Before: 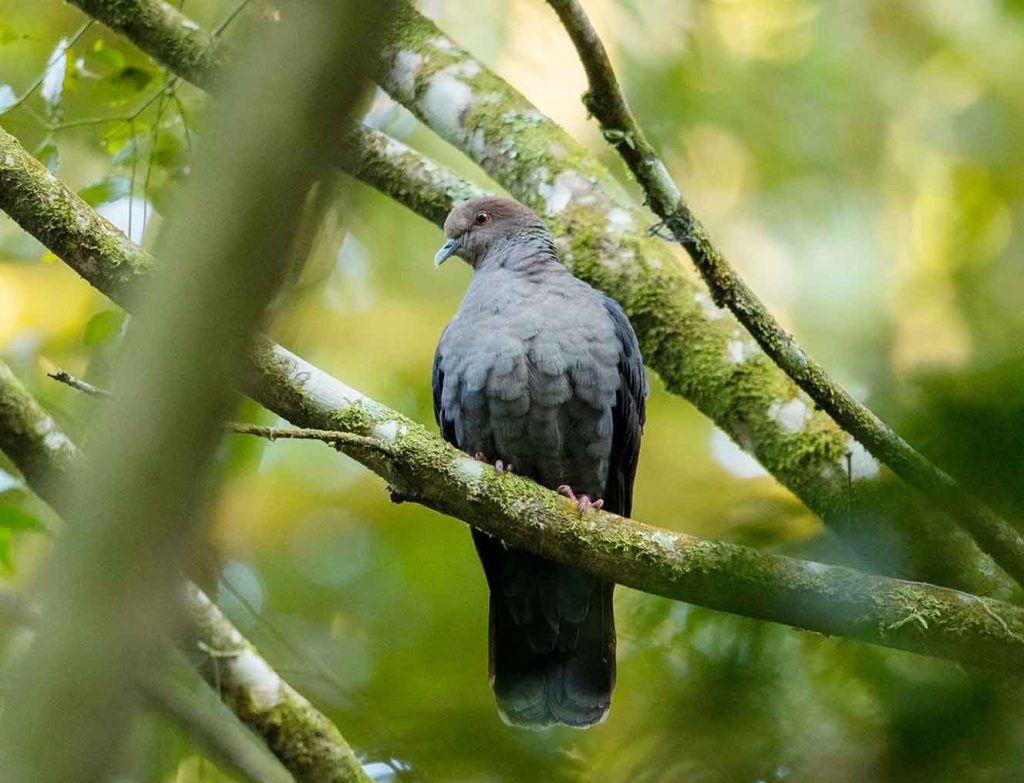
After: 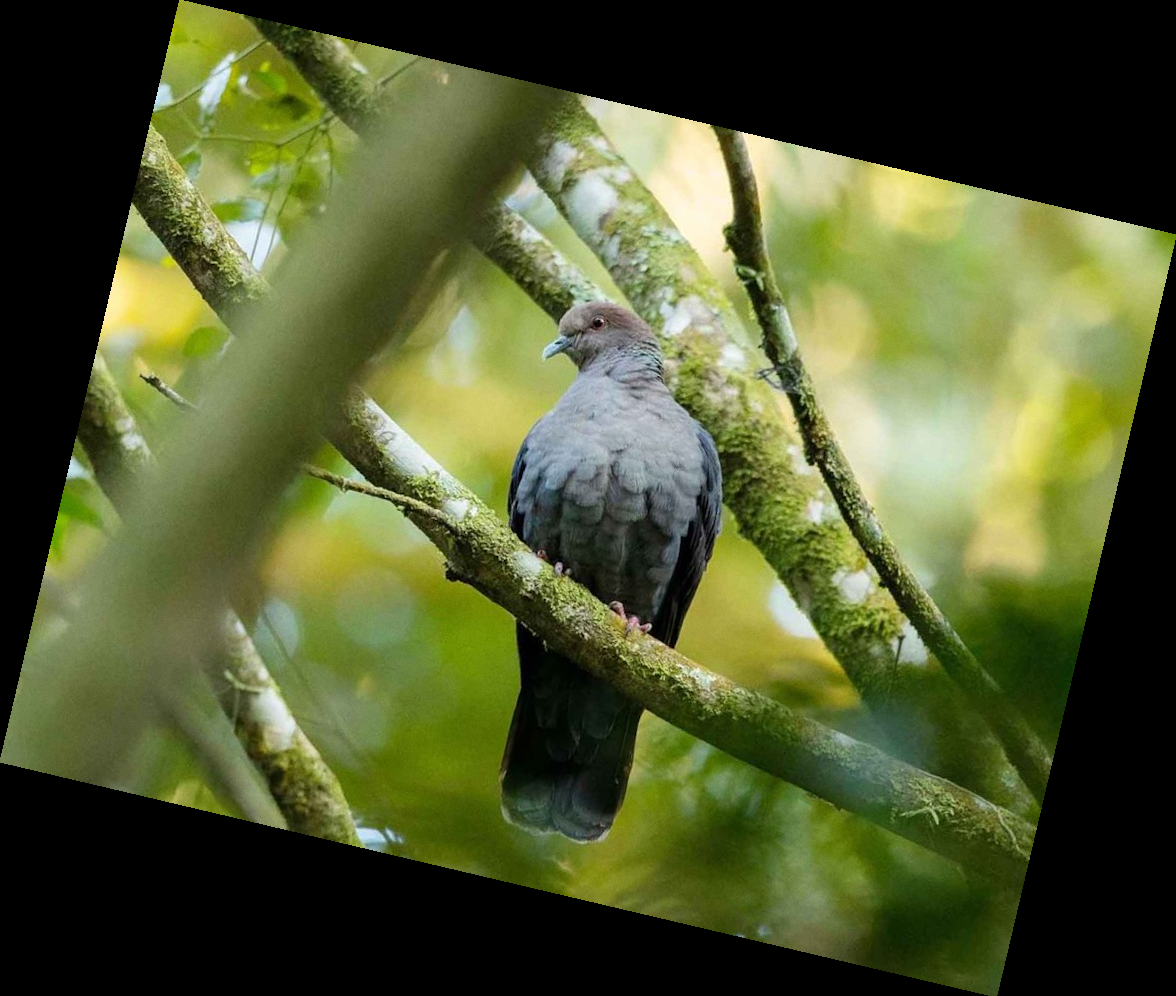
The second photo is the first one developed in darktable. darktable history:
rotate and perspective: rotation 13.27°, automatic cropping off
grain: coarseness 0.09 ISO, strength 10%
